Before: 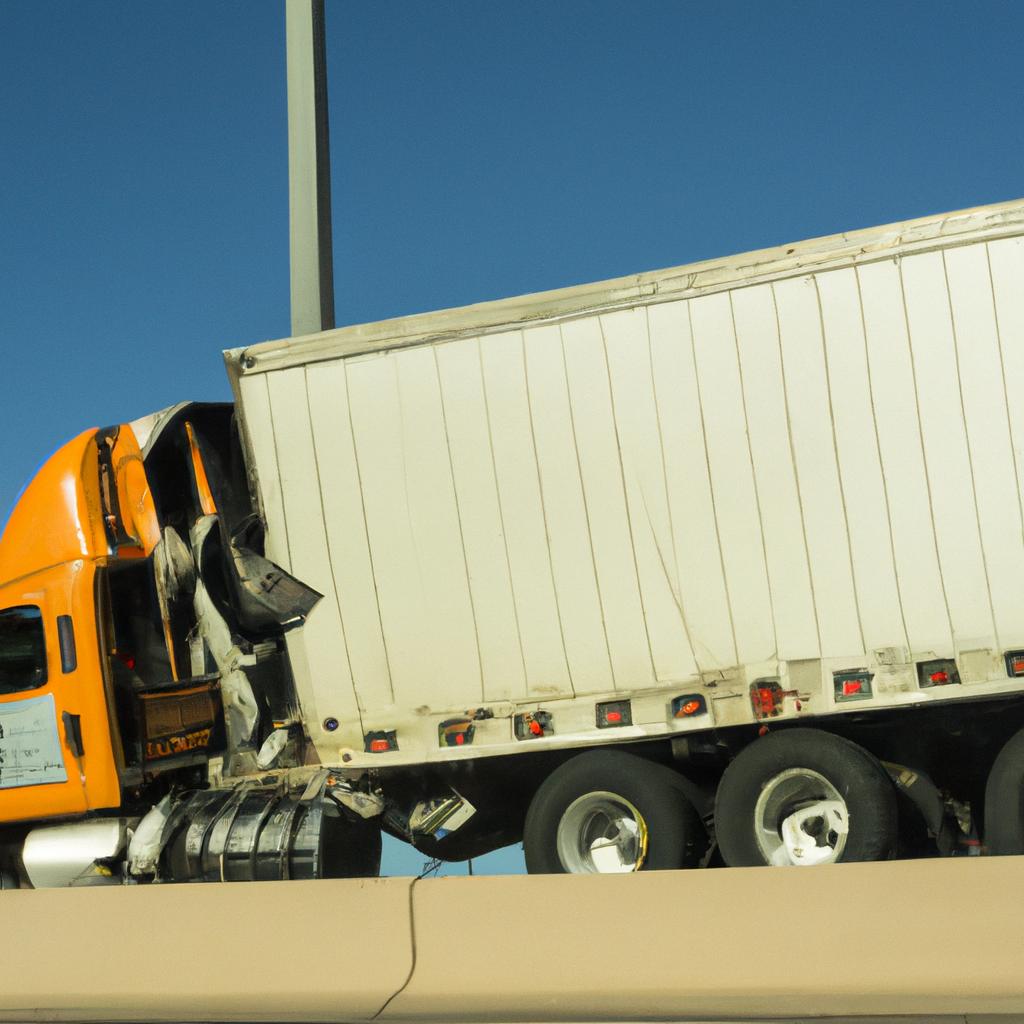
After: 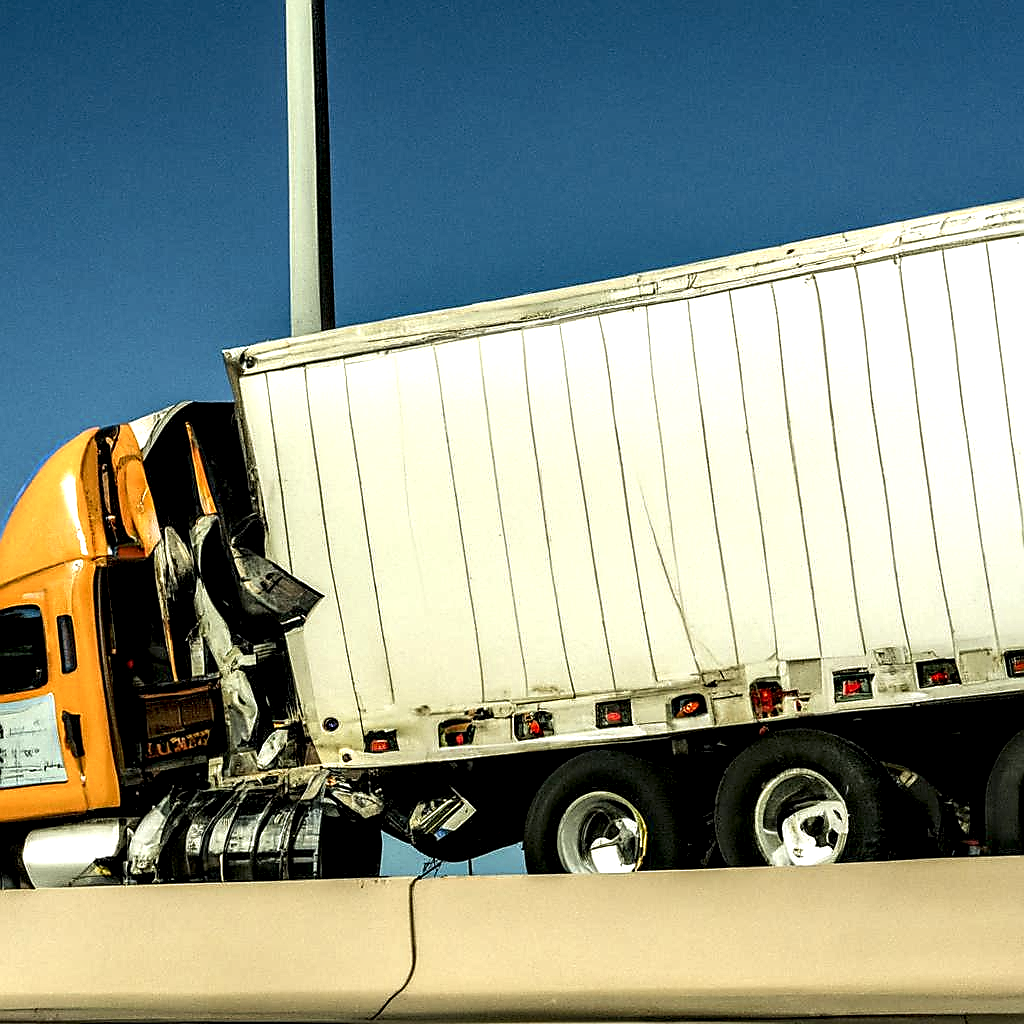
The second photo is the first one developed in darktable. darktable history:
tone equalizer: -7 EV 0.125 EV
sharpen: radius 1.415, amount 1.255, threshold 0.646
contrast equalizer: octaves 7, y [[0.6 ×6], [0.55 ×6], [0 ×6], [0 ×6], [0 ×6]], mix 0.137
local contrast: shadows 170%, detail 226%
